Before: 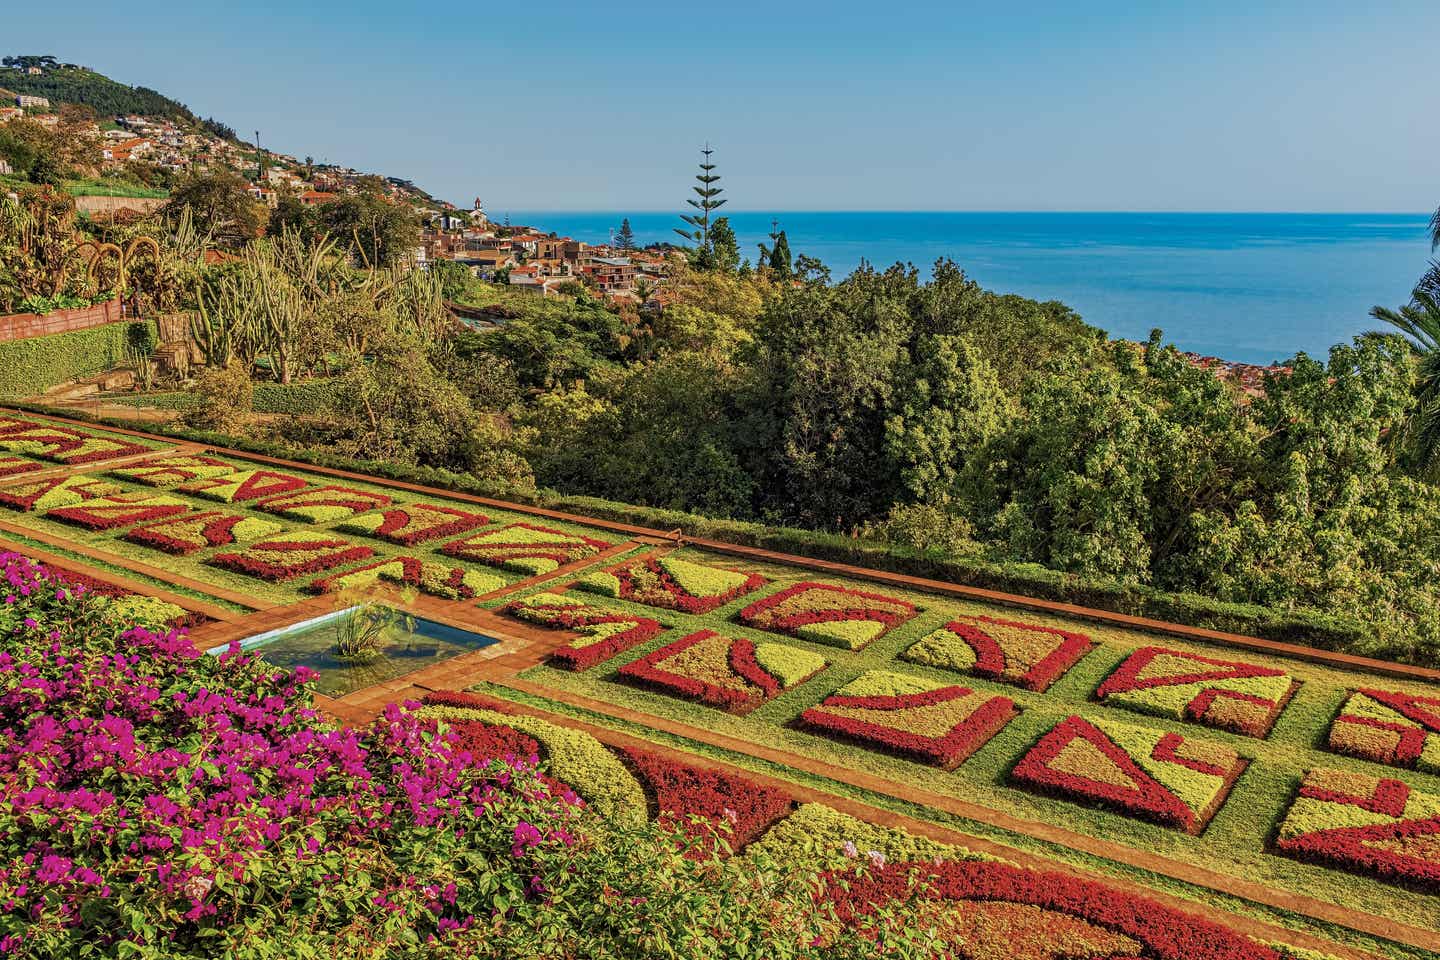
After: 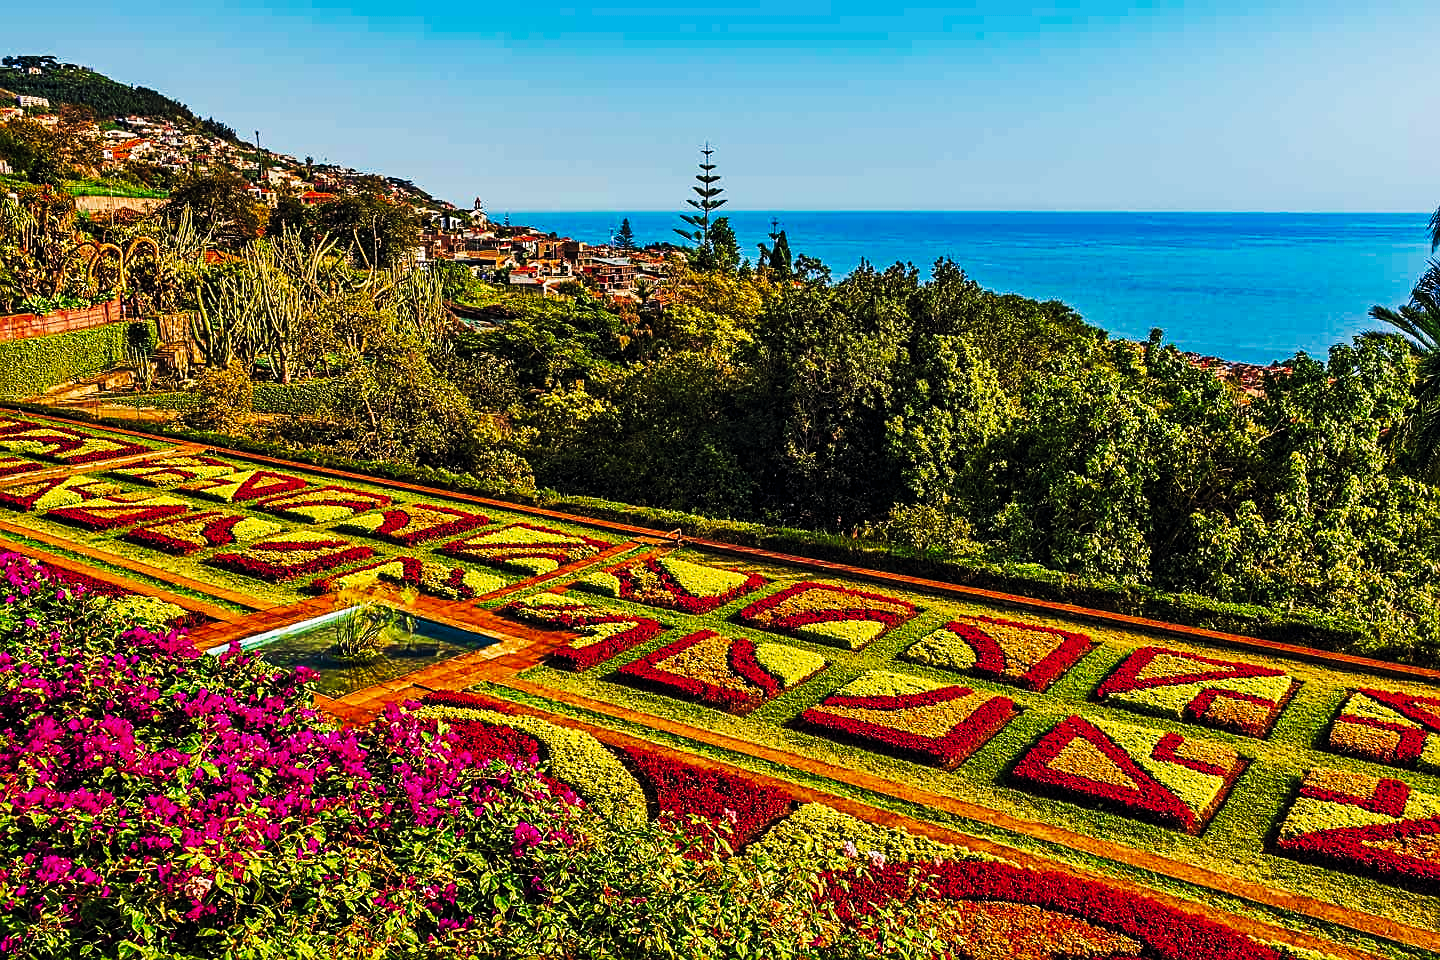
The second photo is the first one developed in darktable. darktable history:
tone curve: curves: ch0 [(0, 0) (0.003, 0.003) (0.011, 0.005) (0.025, 0.005) (0.044, 0.008) (0.069, 0.015) (0.1, 0.023) (0.136, 0.032) (0.177, 0.046) (0.224, 0.072) (0.277, 0.124) (0.335, 0.174) (0.399, 0.253) (0.468, 0.365) (0.543, 0.519) (0.623, 0.675) (0.709, 0.805) (0.801, 0.908) (0.898, 0.97) (1, 1)], preserve colors none
exposure: black level correction 0.001, exposure 0.015 EV, compensate exposure bias true, compensate highlight preservation false
color balance rgb: power › chroma 0.24%, power › hue 62.59°, global offset › chroma 0.066%, global offset › hue 253.51°, perceptual saturation grading › global saturation 0.399%
sharpen: on, module defaults
